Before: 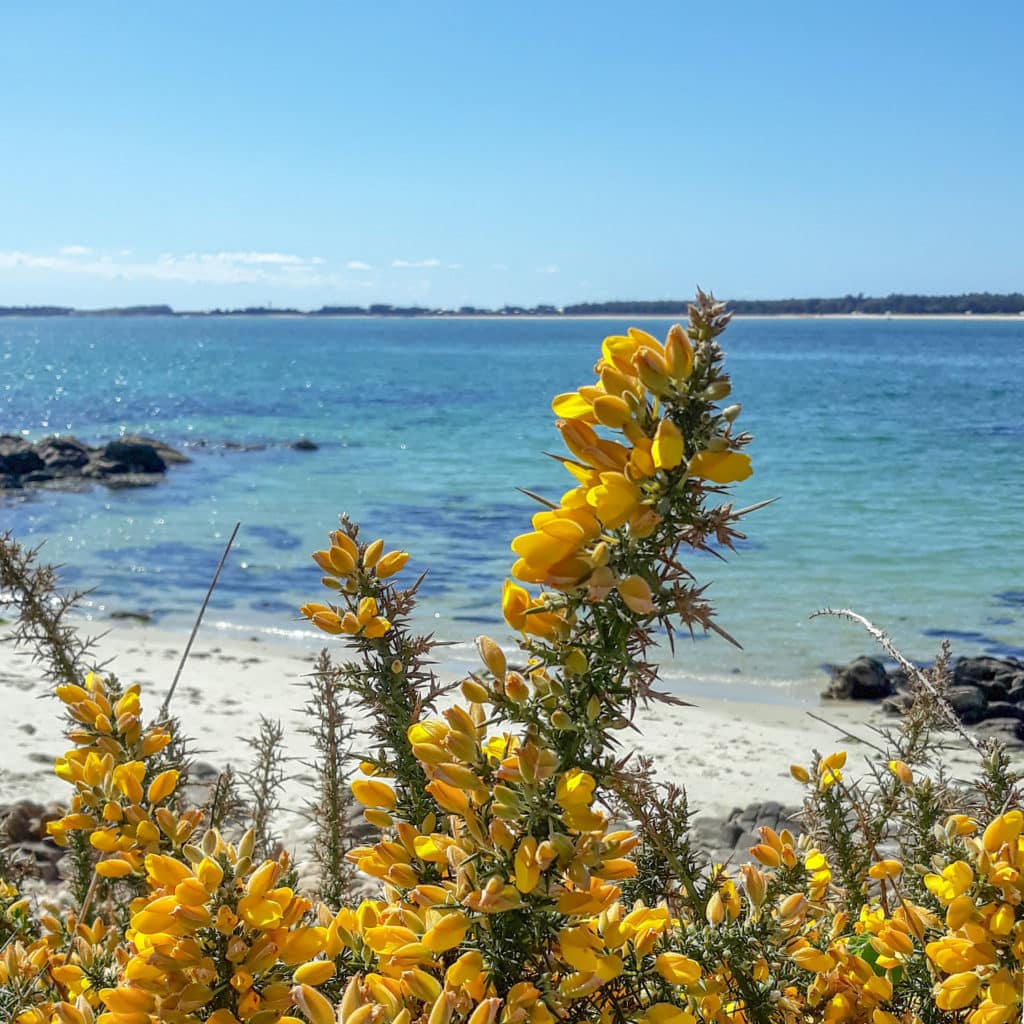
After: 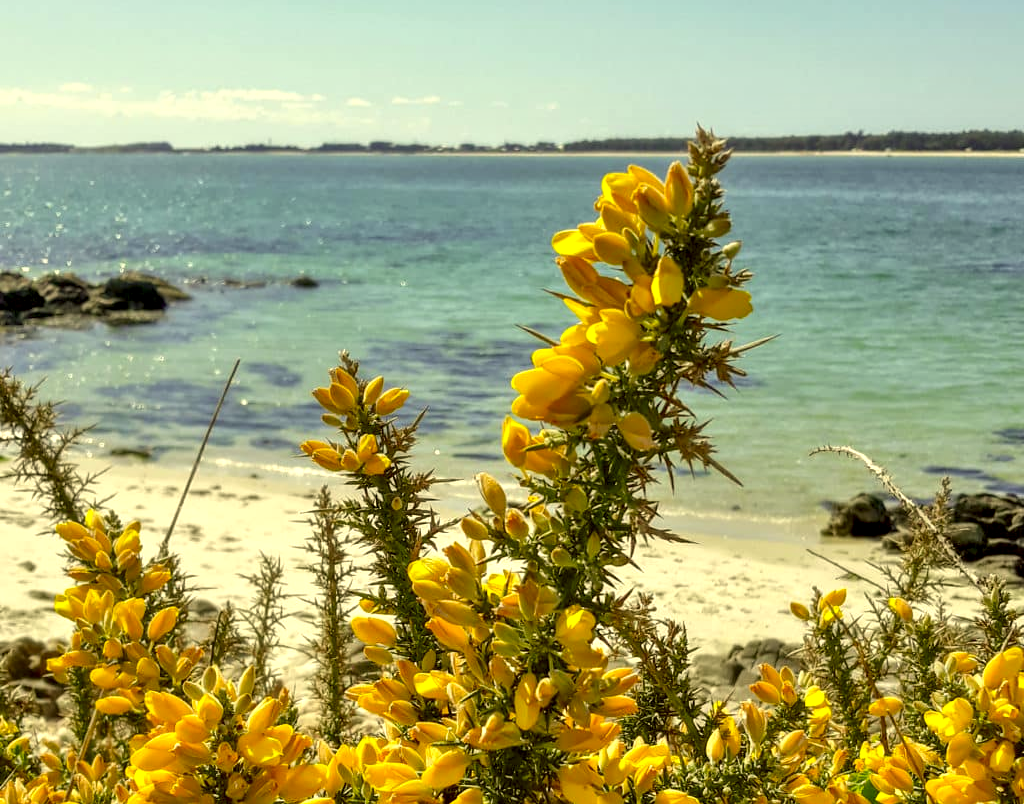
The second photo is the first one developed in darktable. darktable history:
crop and rotate: top 15.94%, bottom 5.533%
contrast equalizer: y [[0.536, 0.565, 0.581, 0.516, 0.52, 0.491], [0.5 ×6], [0.5 ×6], [0 ×6], [0 ×6]], mix 0.764
exposure: exposure 0.201 EV, compensate exposure bias true, compensate highlight preservation false
color correction: highlights a* 0.141, highlights b* 28.91, shadows a* -0.189, shadows b* 21.03
